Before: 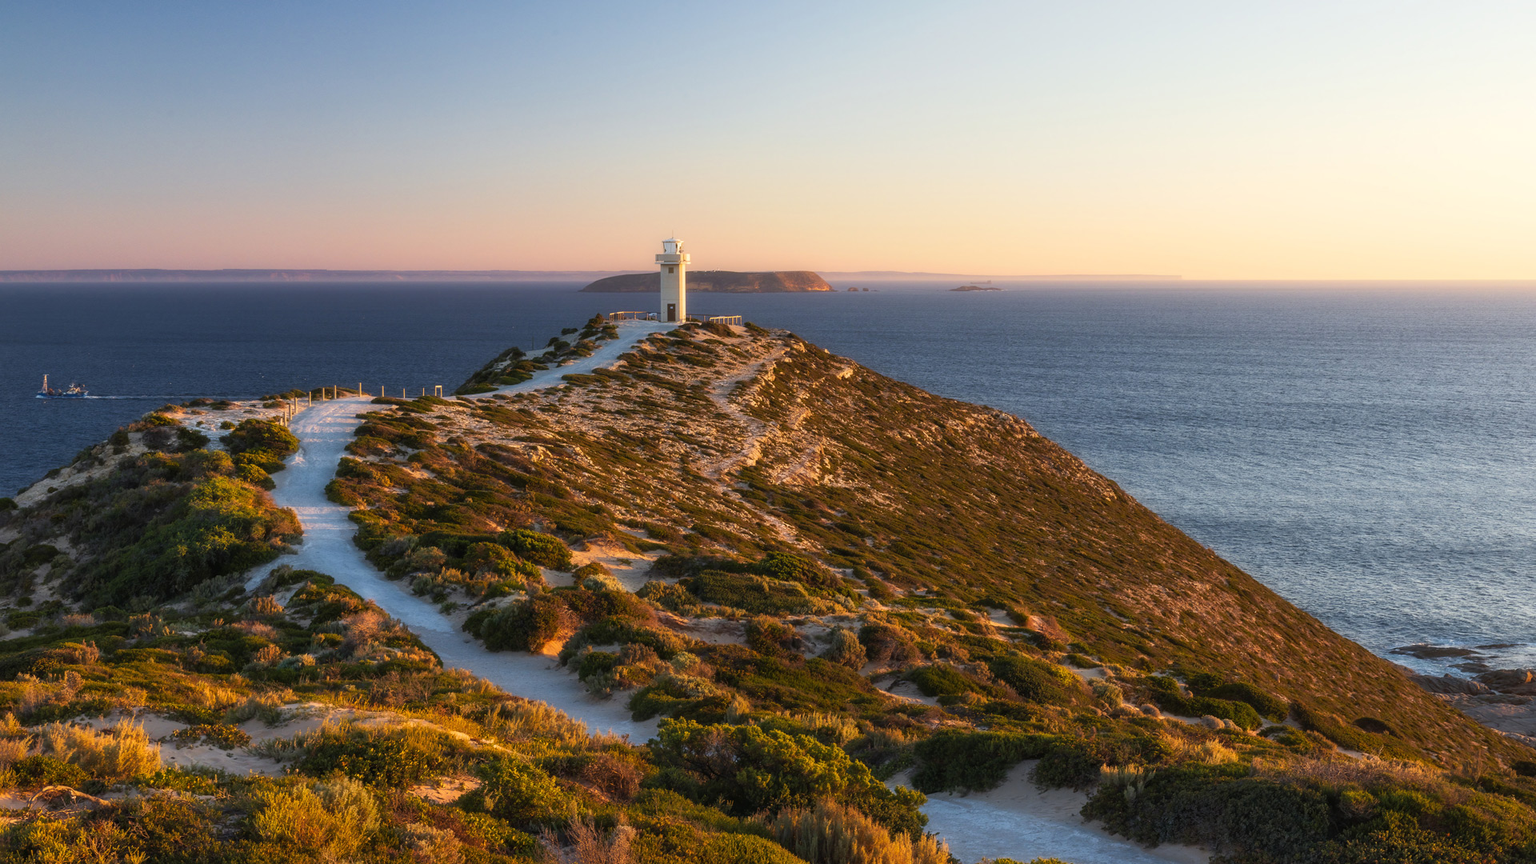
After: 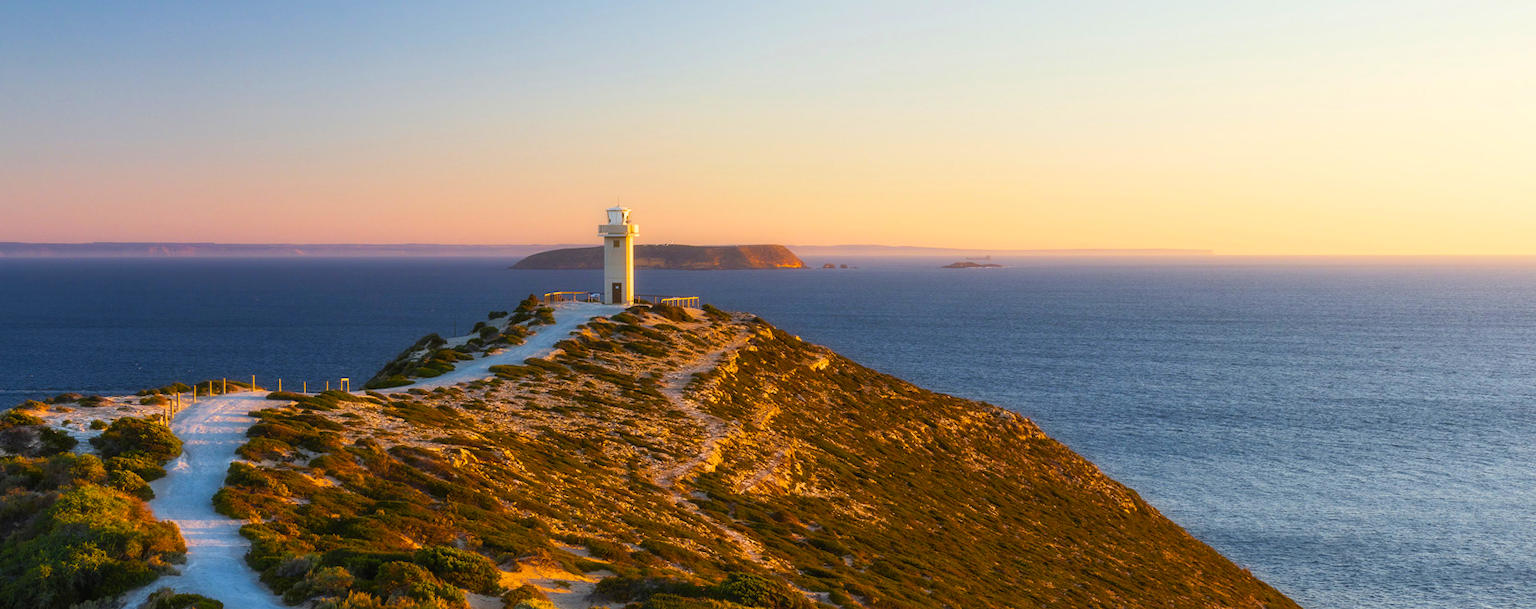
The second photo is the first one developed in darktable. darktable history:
color balance rgb: linear chroma grading › global chroma 15%, perceptual saturation grading › global saturation 30%
crop and rotate: left 9.345%, top 7.22%, right 4.982%, bottom 32.331%
